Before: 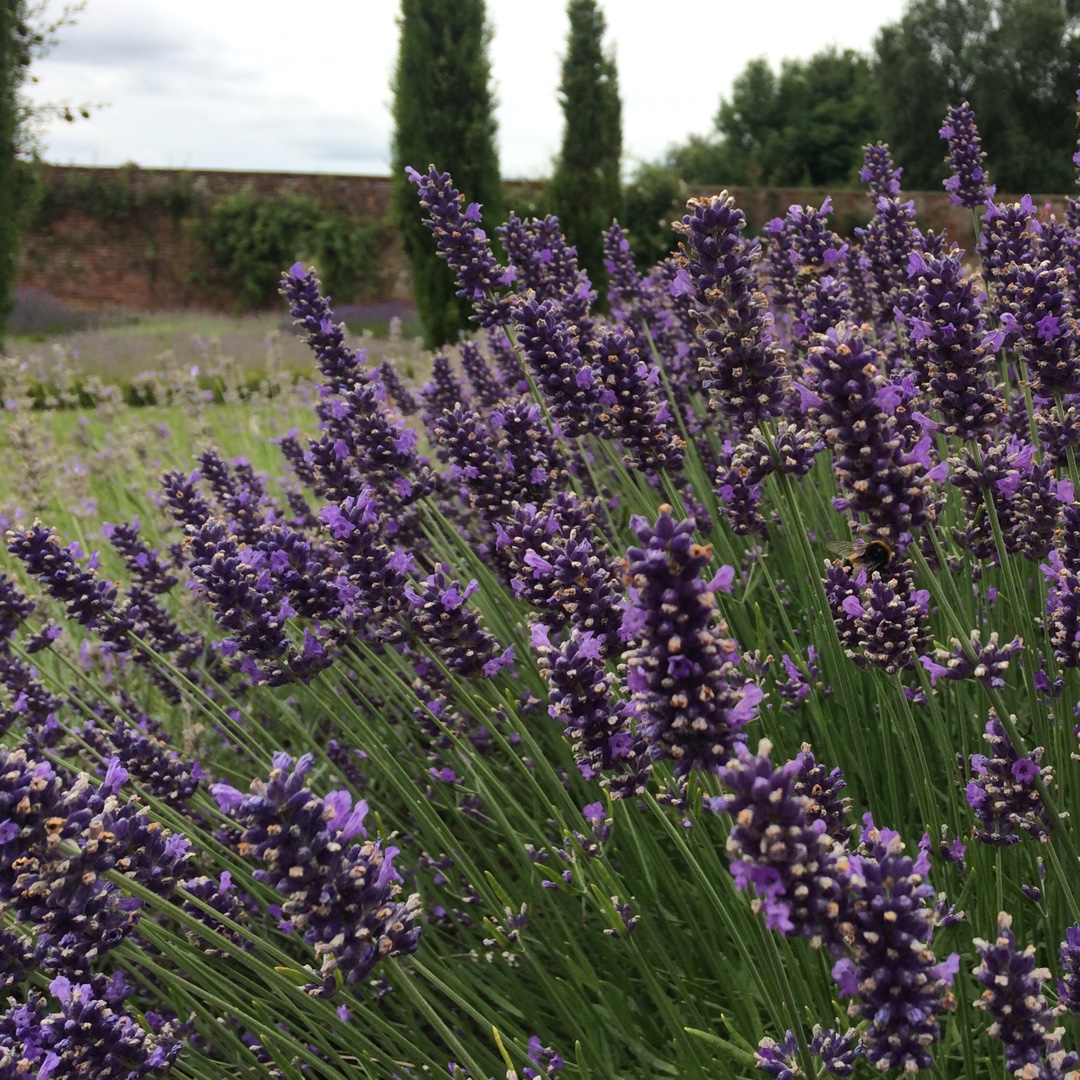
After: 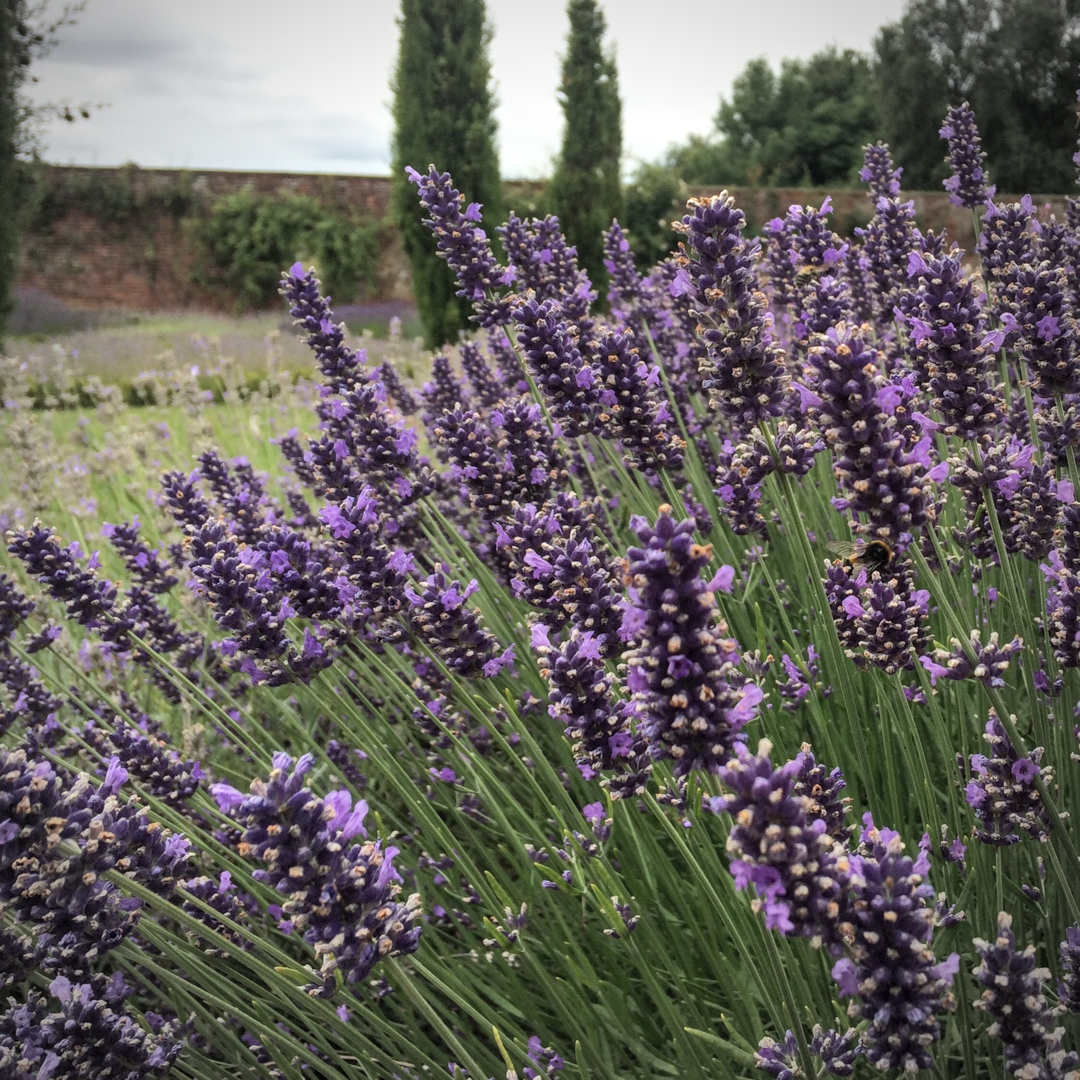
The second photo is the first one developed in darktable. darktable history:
local contrast: detail 130%
vignetting: on, module defaults
contrast brightness saturation: brightness 0.13
